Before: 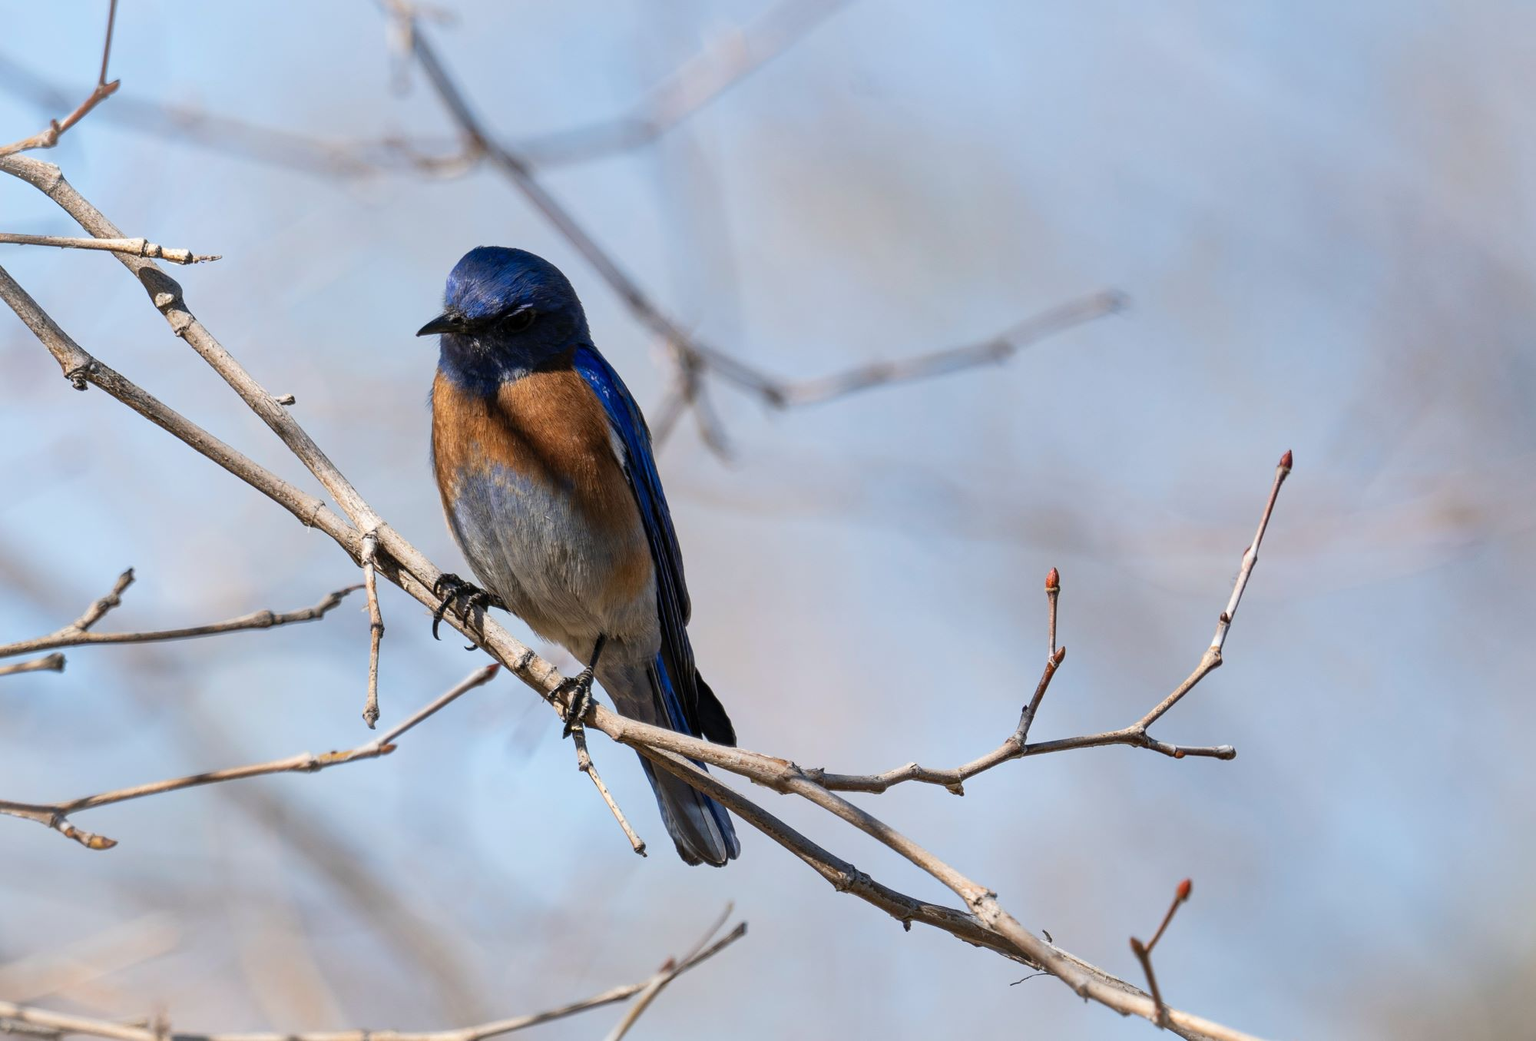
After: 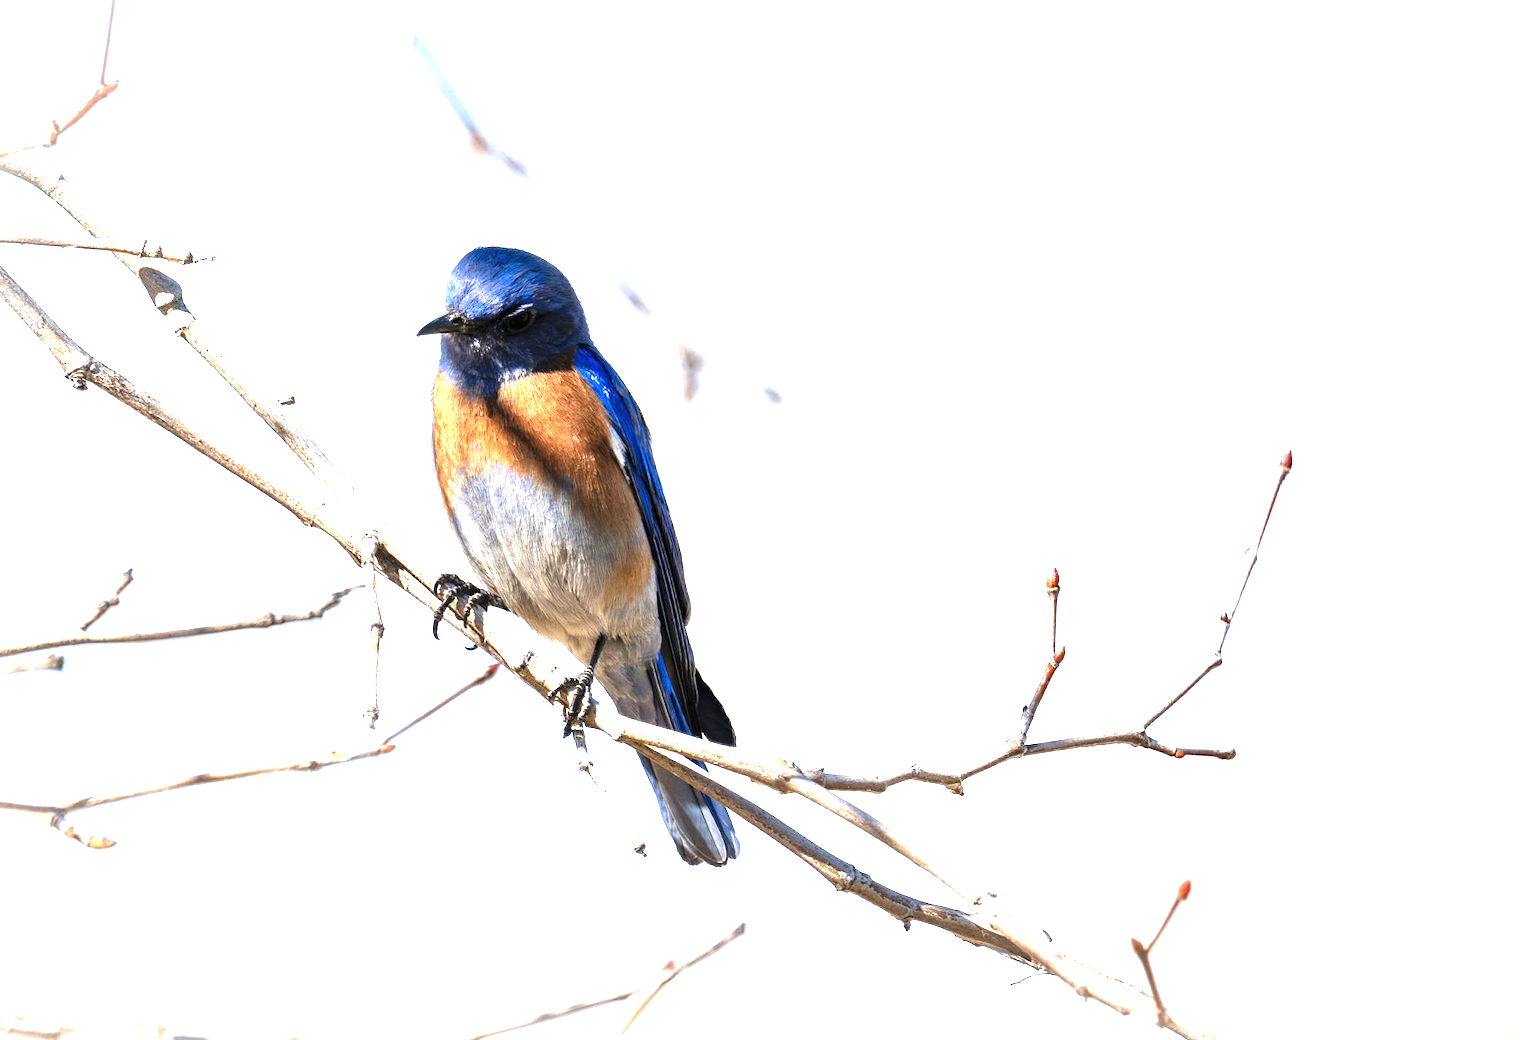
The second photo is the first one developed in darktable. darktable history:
exposure: black level correction 0, exposure 1.739 EV, compensate exposure bias true, compensate highlight preservation false
tone equalizer: -8 EV -0.414 EV, -7 EV -0.397 EV, -6 EV -0.301 EV, -5 EV -0.223 EV, -3 EV 0.218 EV, -2 EV 0.305 EV, -1 EV 0.402 EV, +0 EV 0.435 EV, mask exposure compensation -0.489 EV
